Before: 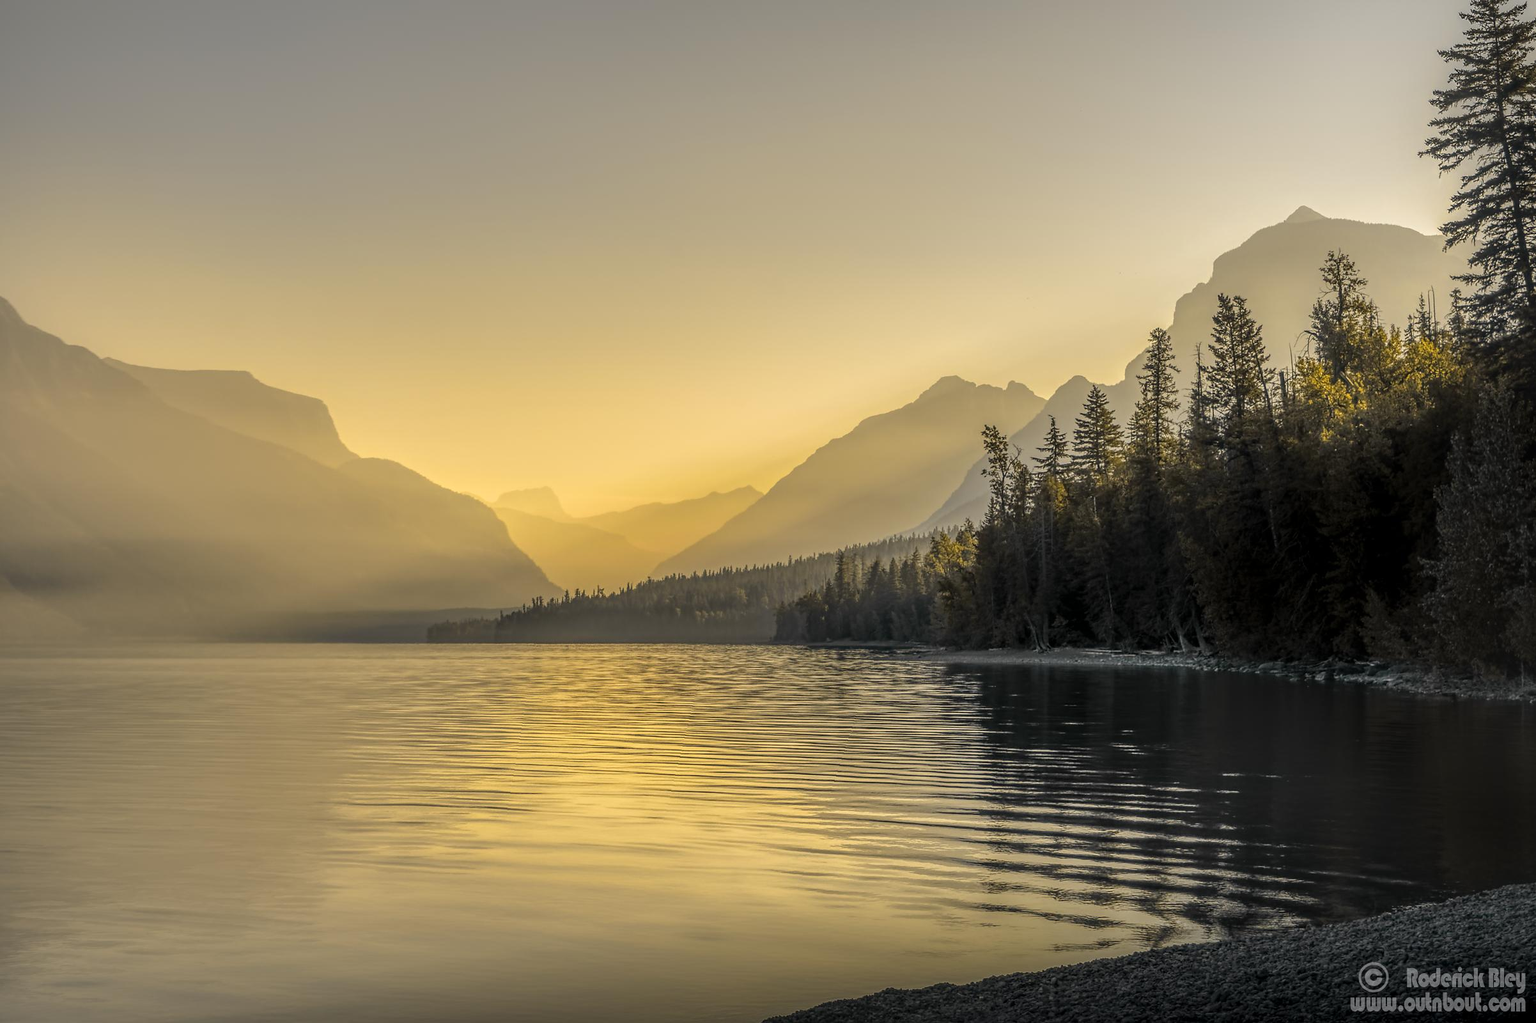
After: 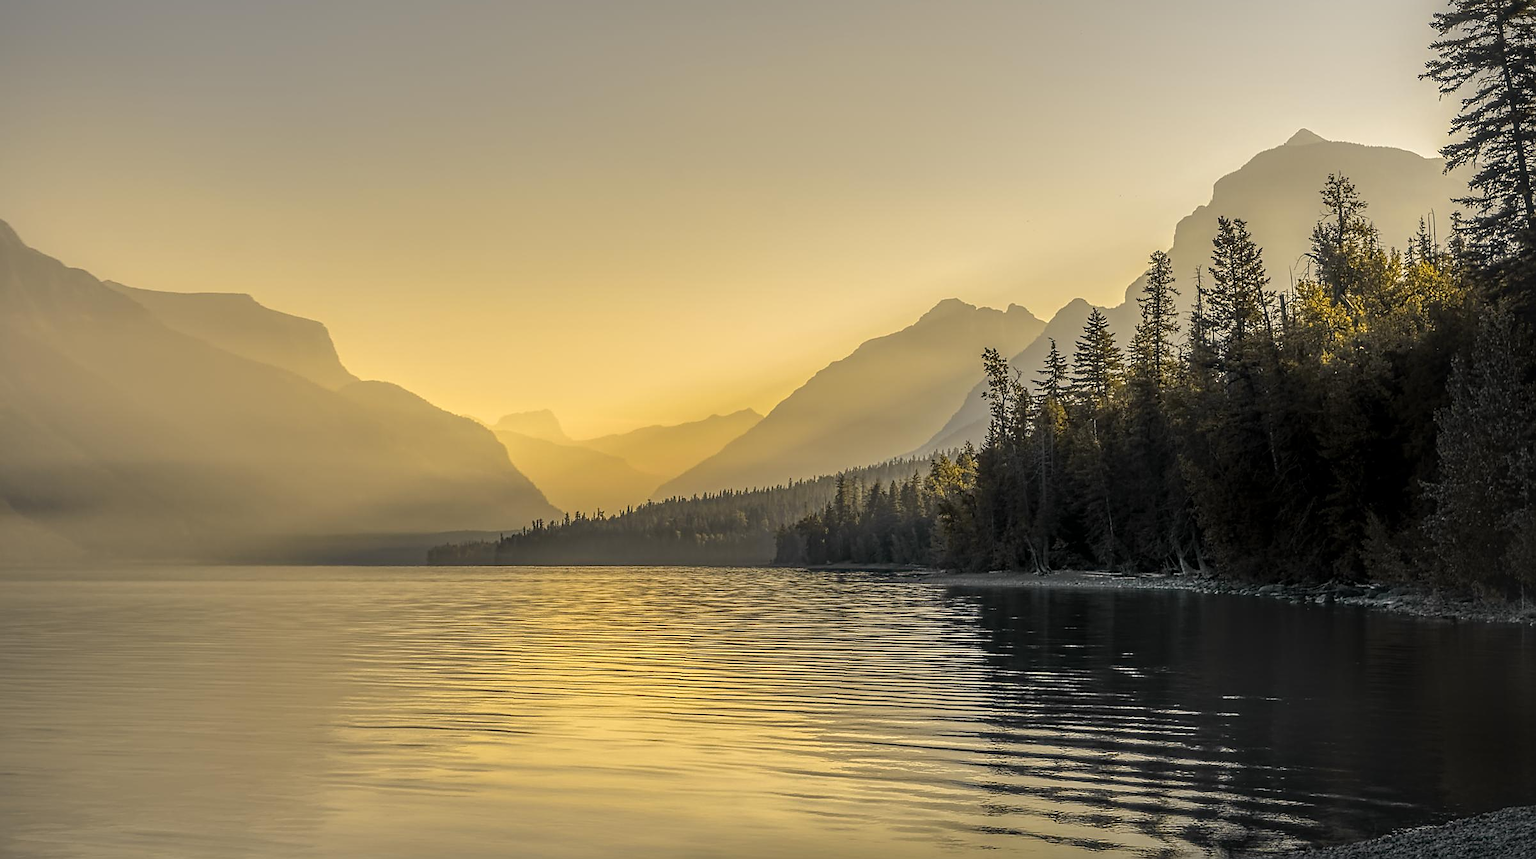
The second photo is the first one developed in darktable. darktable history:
crop: top 7.589%, bottom 8.314%
sharpen: on, module defaults
exposure: compensate highlight preservation false
